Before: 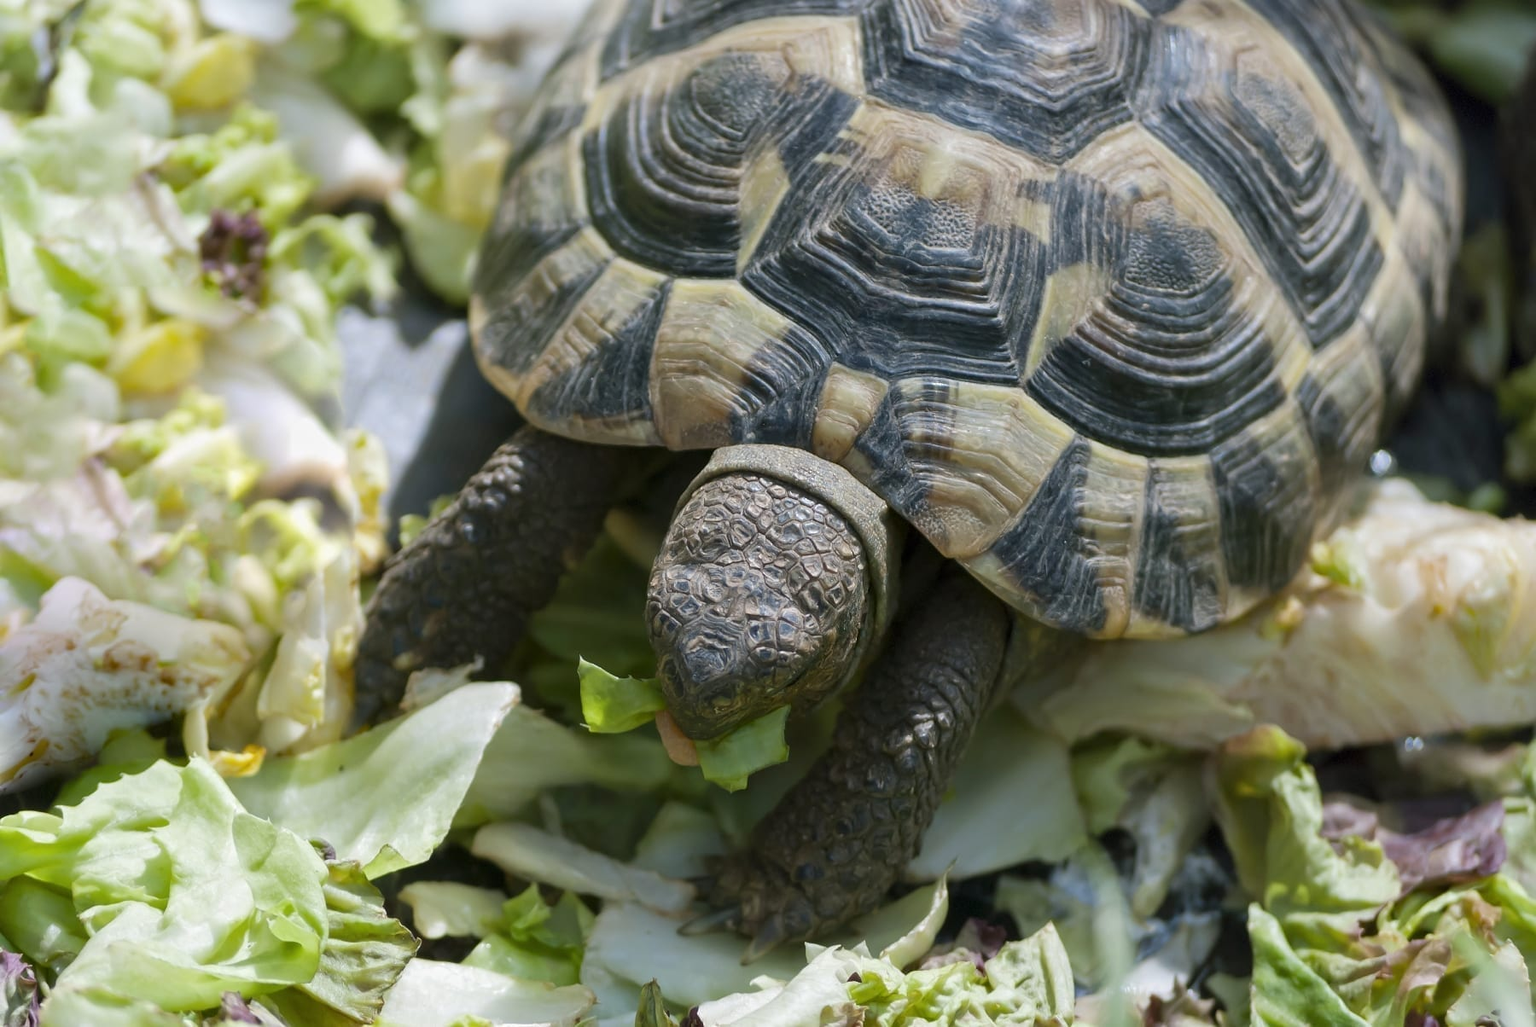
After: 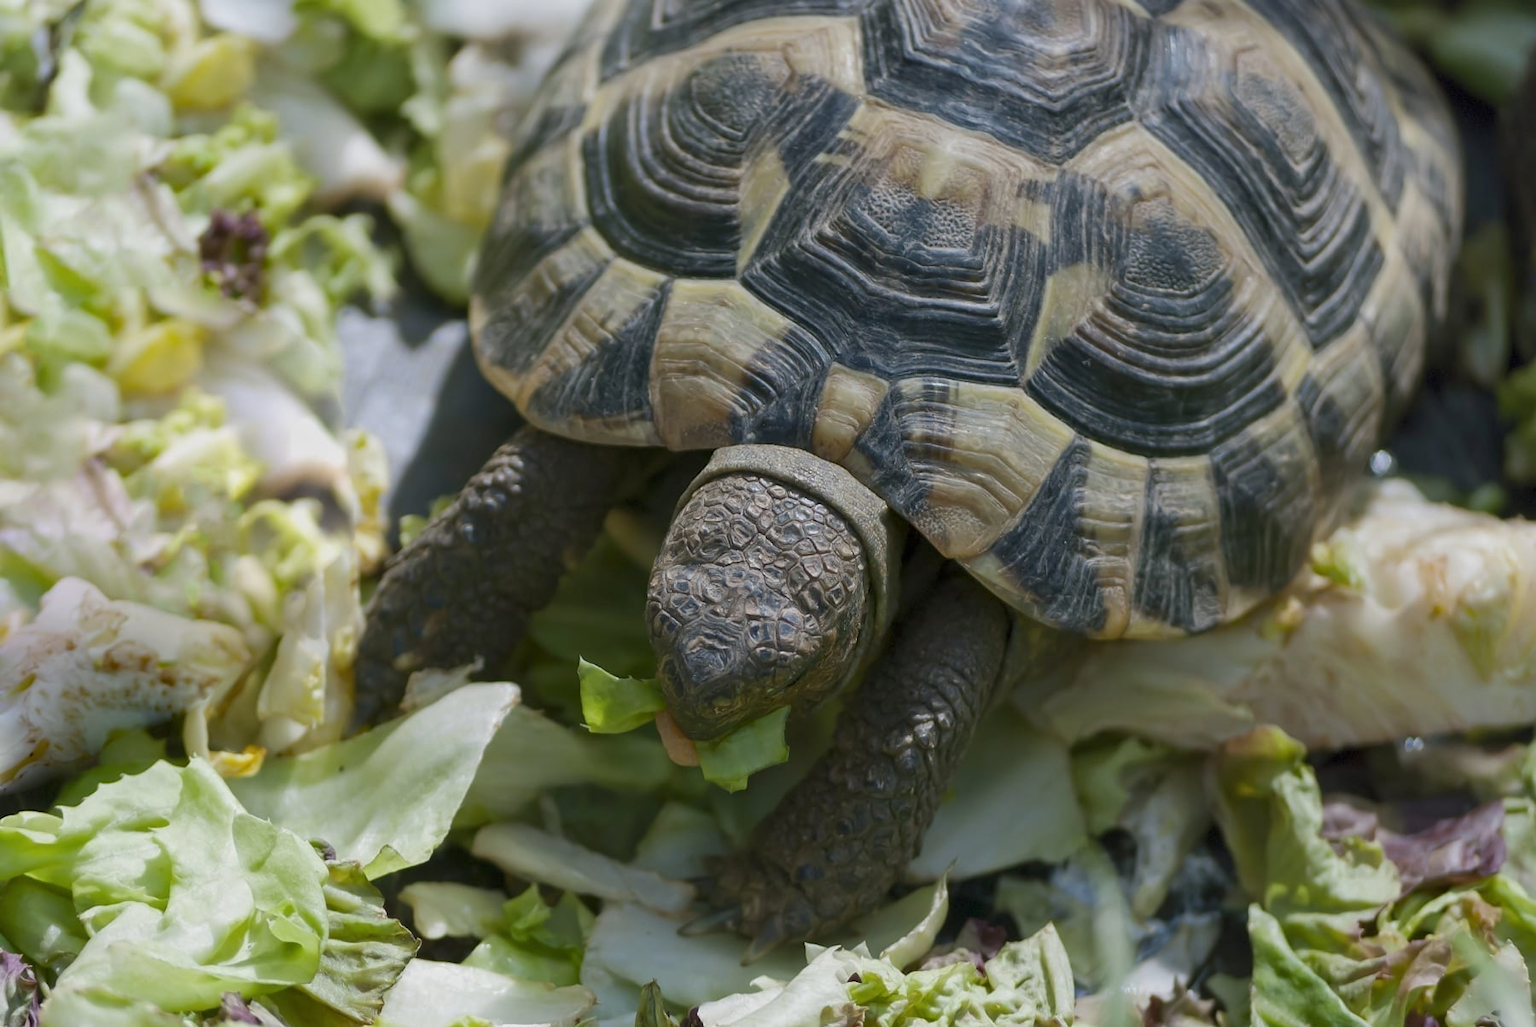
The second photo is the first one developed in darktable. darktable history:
tone equalizer: -8 EV 0.257 EV, -7 EV 0.444 EV, -6 EV 0.443 EV, -5 EV 0.276 EV, -3 EV -0.244 EV, -2 EV -0.403 EV, -1 EV -0.429 EV, +0 EV -0.248 EV
